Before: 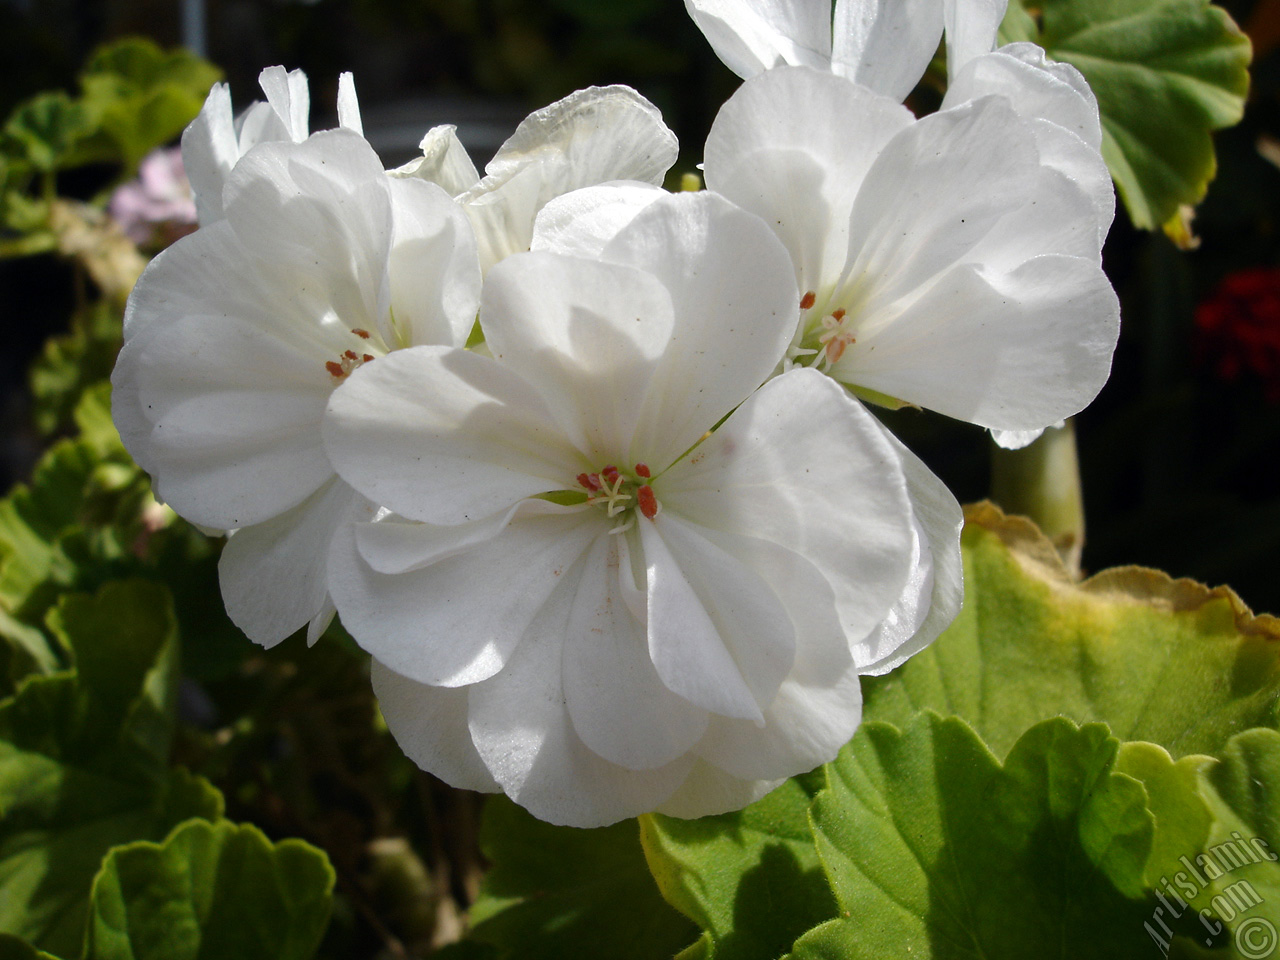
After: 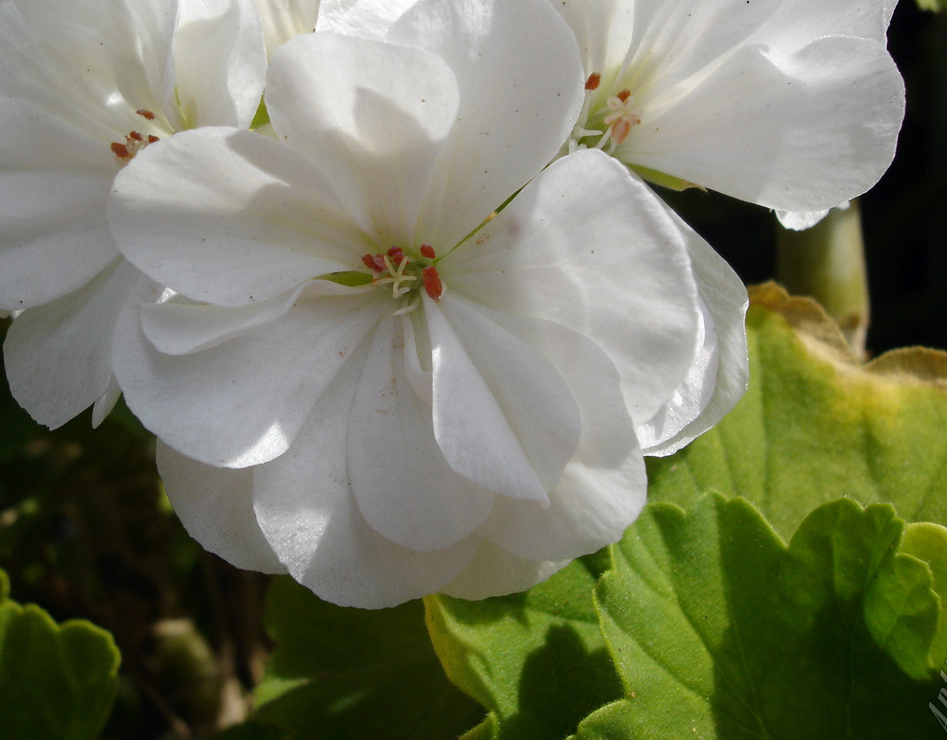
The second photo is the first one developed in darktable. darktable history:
crop: left 16.848%, top 22.897%, right 9.13%
